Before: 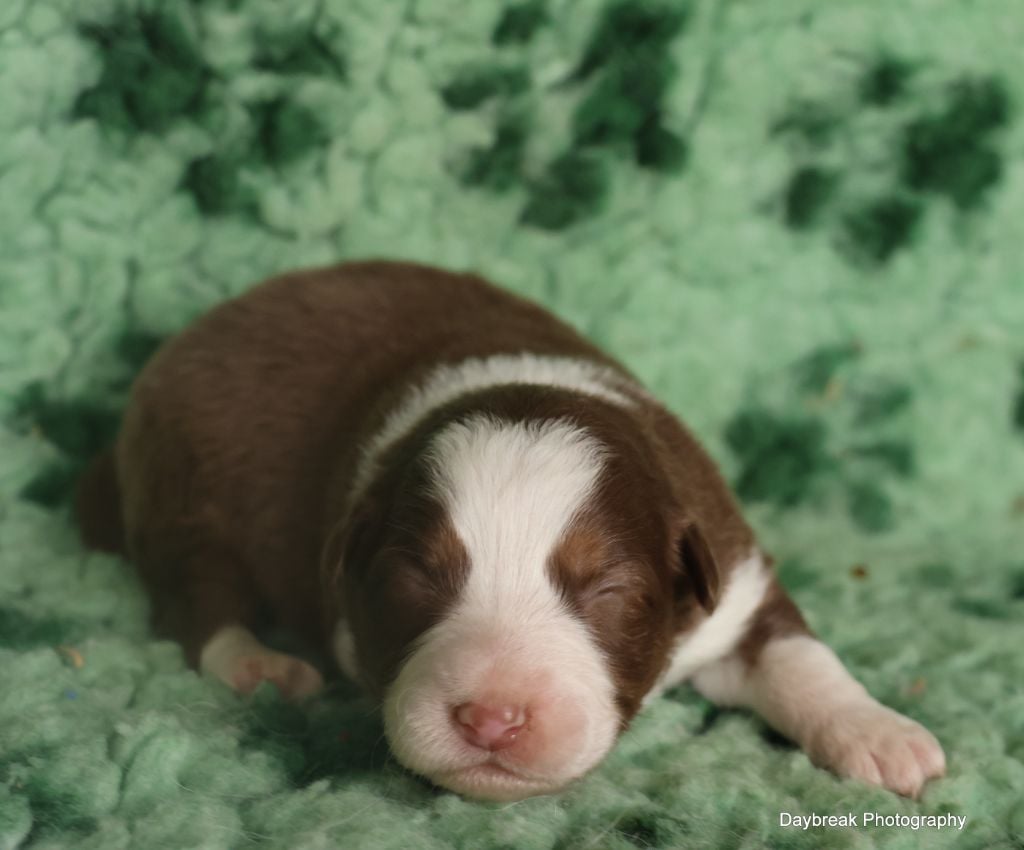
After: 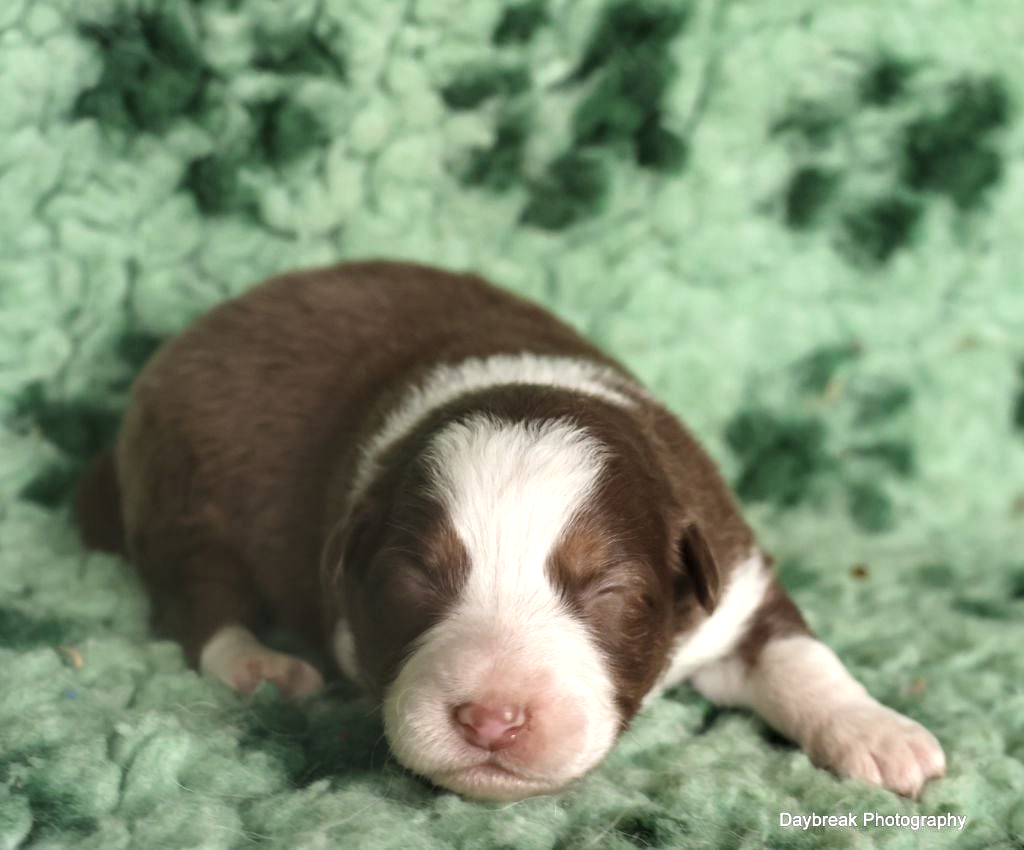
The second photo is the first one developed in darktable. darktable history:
color correction: highlights b* -0.054, saturation 0.811
local contrast: on, module defaults
exposure: black level correction 0, exposure 0.696 EV, compensate exposure bias true, compensate highlight preservation false
color balance rgb: perceptual saturation grading › global saturation 0.53%, saturation formula JzAzBz (2021)
